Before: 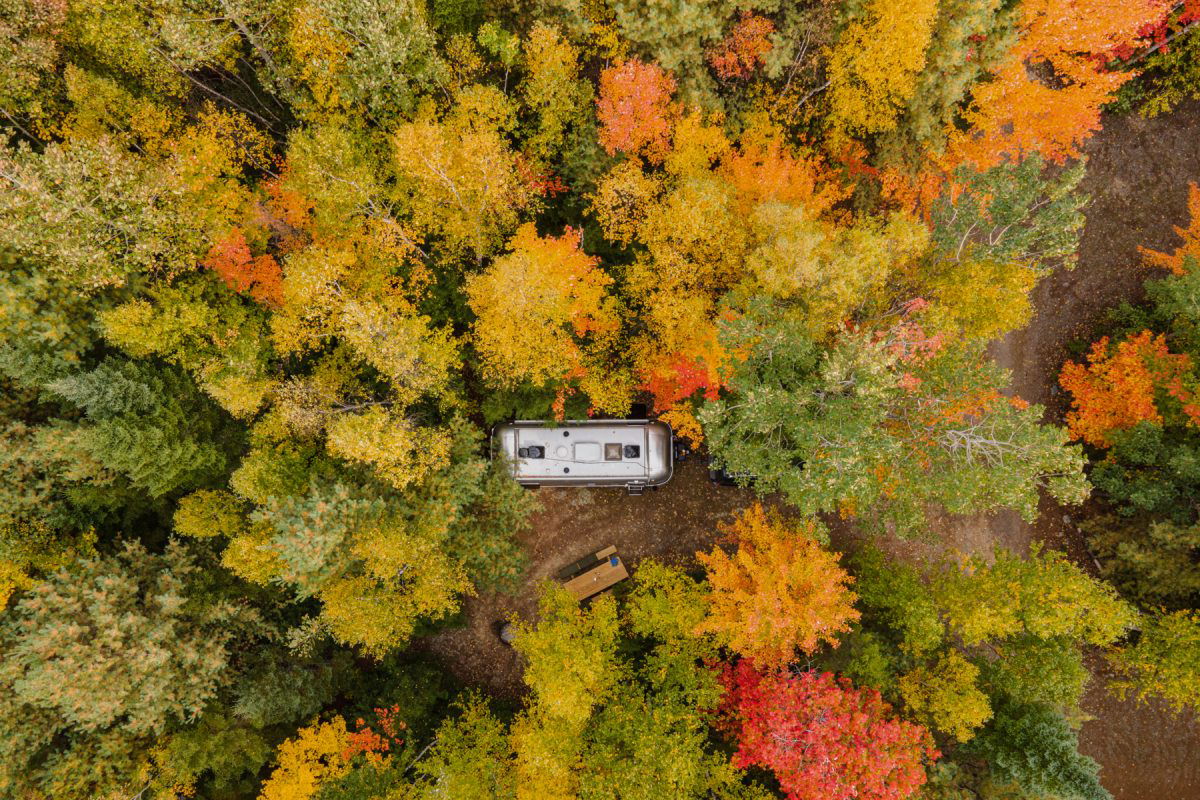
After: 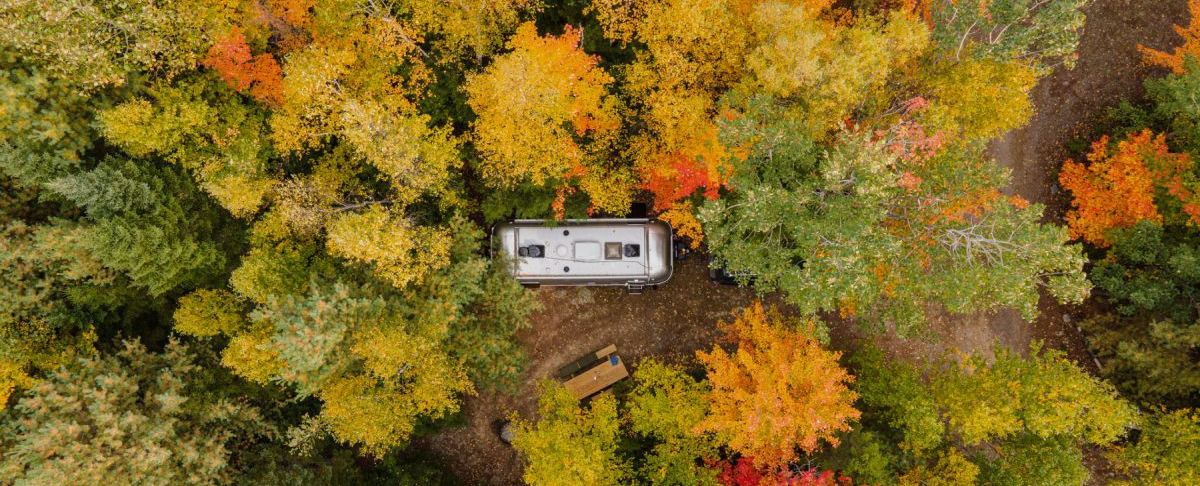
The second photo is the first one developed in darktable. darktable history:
crop and rotate: top 25.229%, bottom 13.989%
